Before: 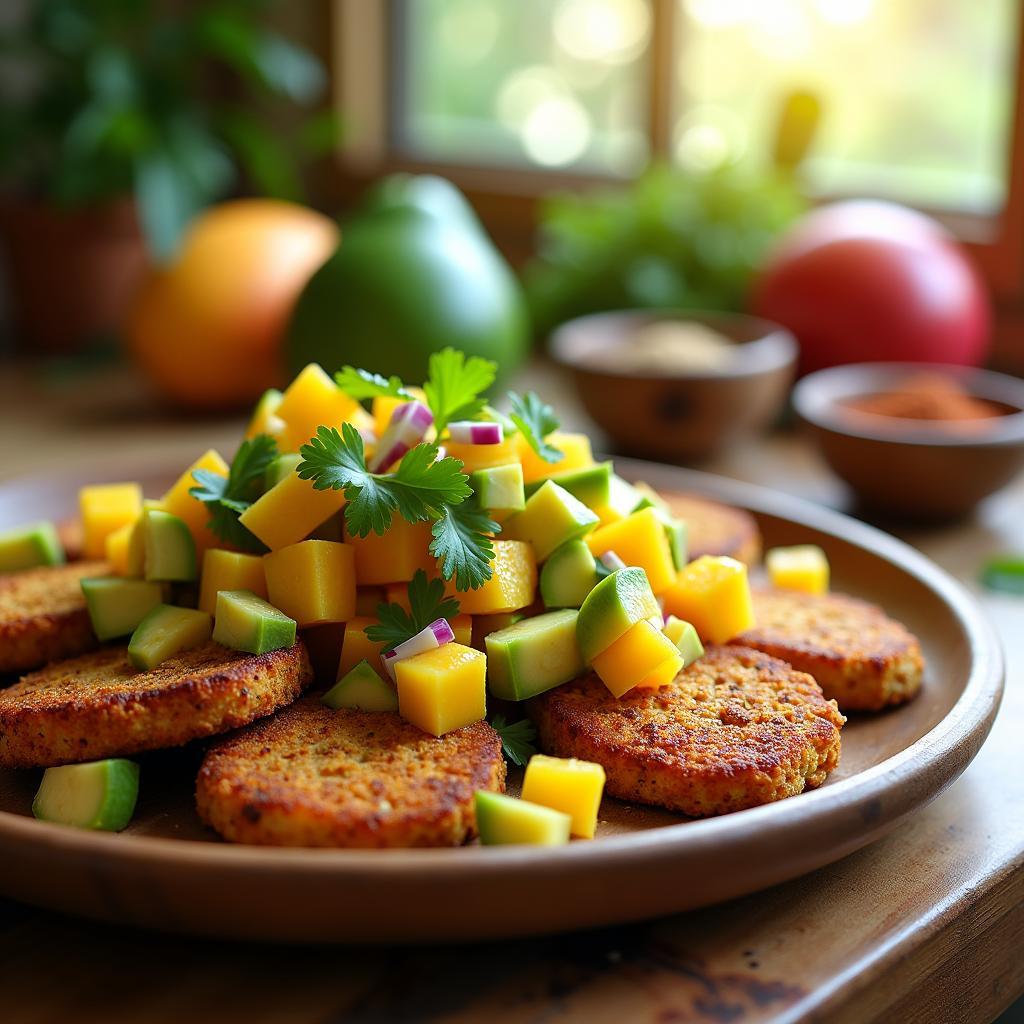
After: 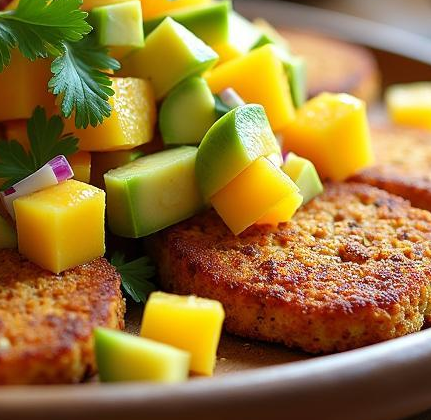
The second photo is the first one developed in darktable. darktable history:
crop: left 37.21%, top 45.247%, right 20.66%, bottom 13.698%
